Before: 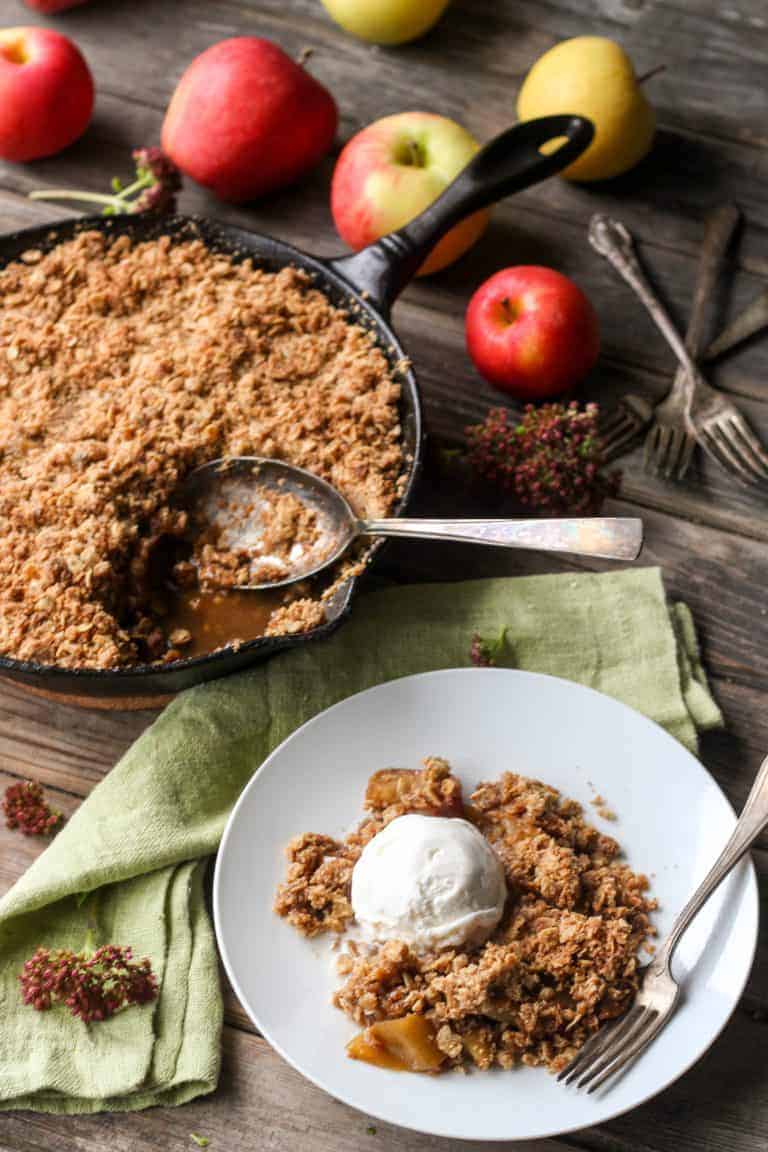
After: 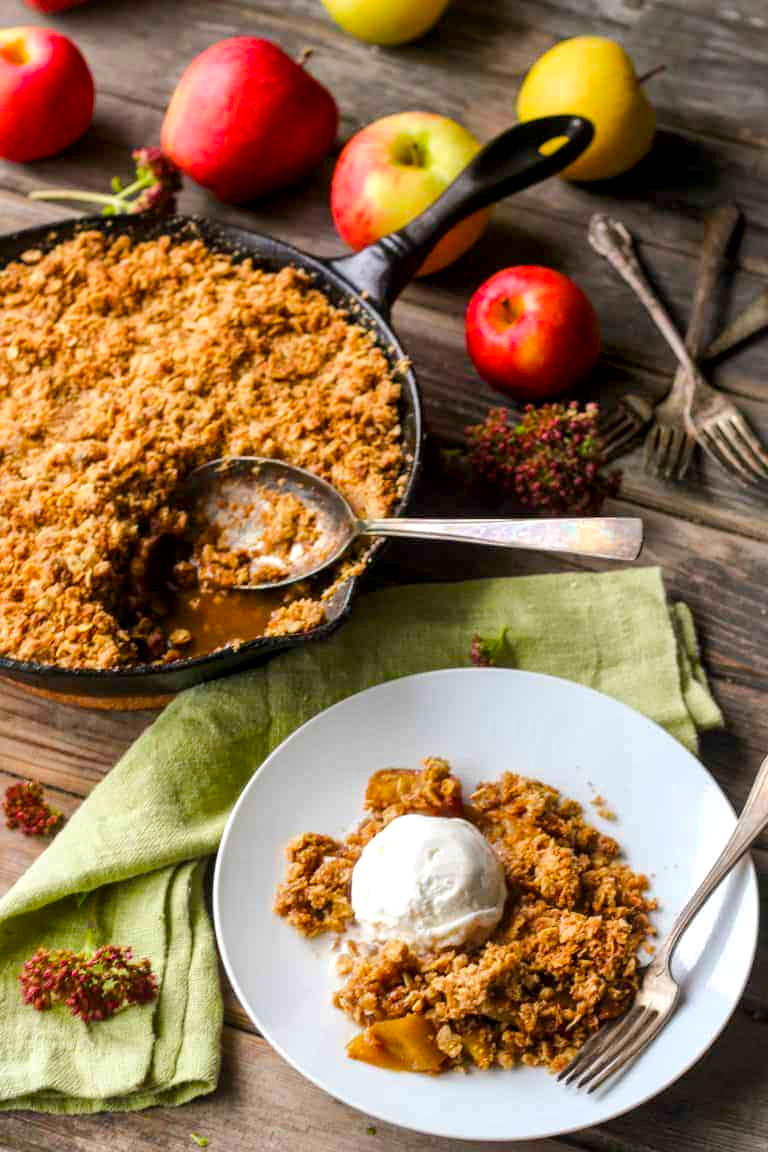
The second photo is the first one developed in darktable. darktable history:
local contrast: mode bilateral grid, contrast 20, coarseness 50, detail 132%, midtone range 0.2
color balance rgb: perceptual saturation grading › global saturation 30.333%, perceptual brilliance grading › mid-tones 10.859%, perceptual brilliance grading › shadows 15.228%, global vibrance 20%
